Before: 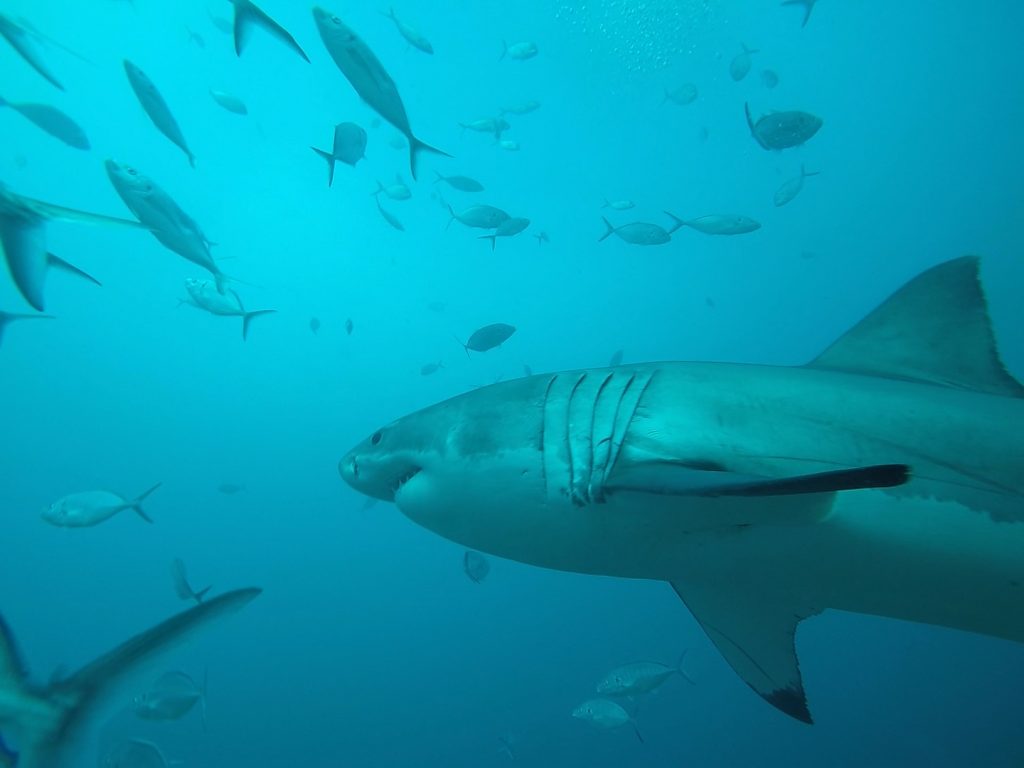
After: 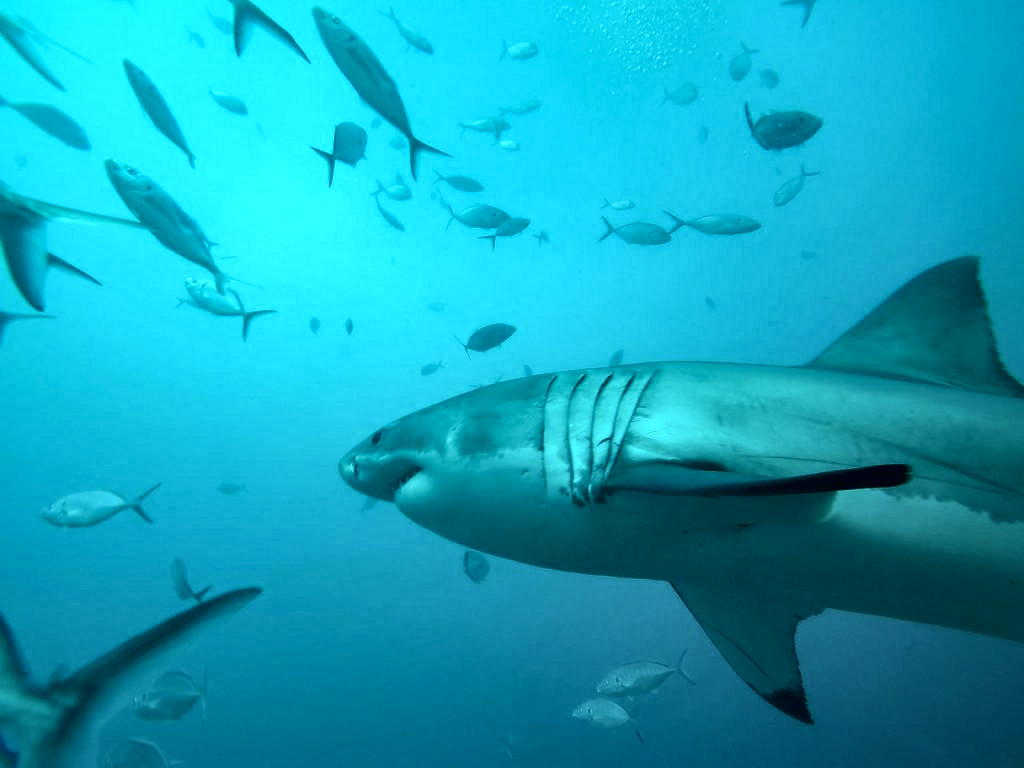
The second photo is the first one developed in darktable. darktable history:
local contrast: mode bilateral grid, contrast 70, coarseness 75, detail 180%, midtone range 0.2
tone equalizer: -8 EV -0.417 EV, -7 EV -0.389 EV, -6 EV -0.333 EV, -5 EV -0.222 EV, -3 EV 0.222 EV, -2 EV 0.333 EV, -1 EV 0.389 EV, +0 EV 0.417 EV, edges refinement/feathering 500, mask exposure compensation -1.57 EV, preserve details no
